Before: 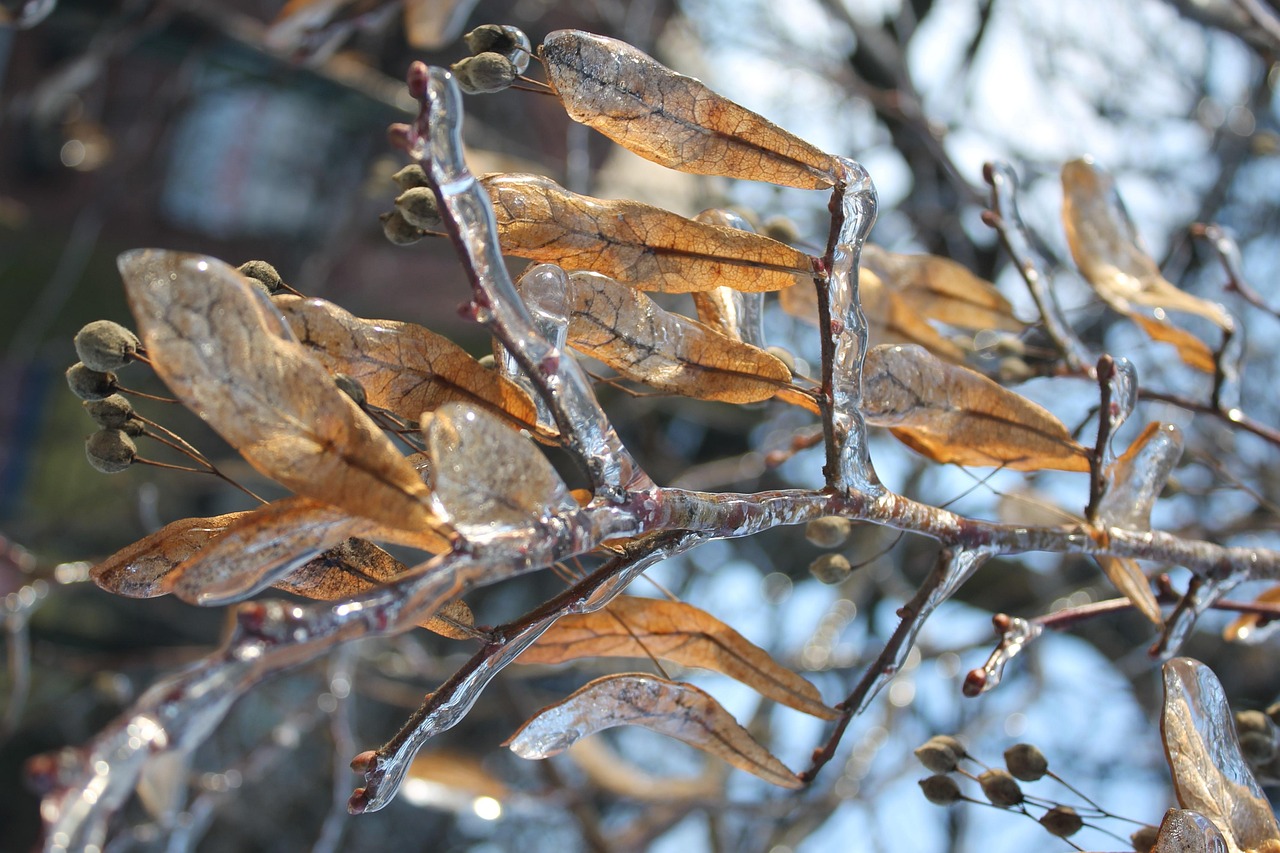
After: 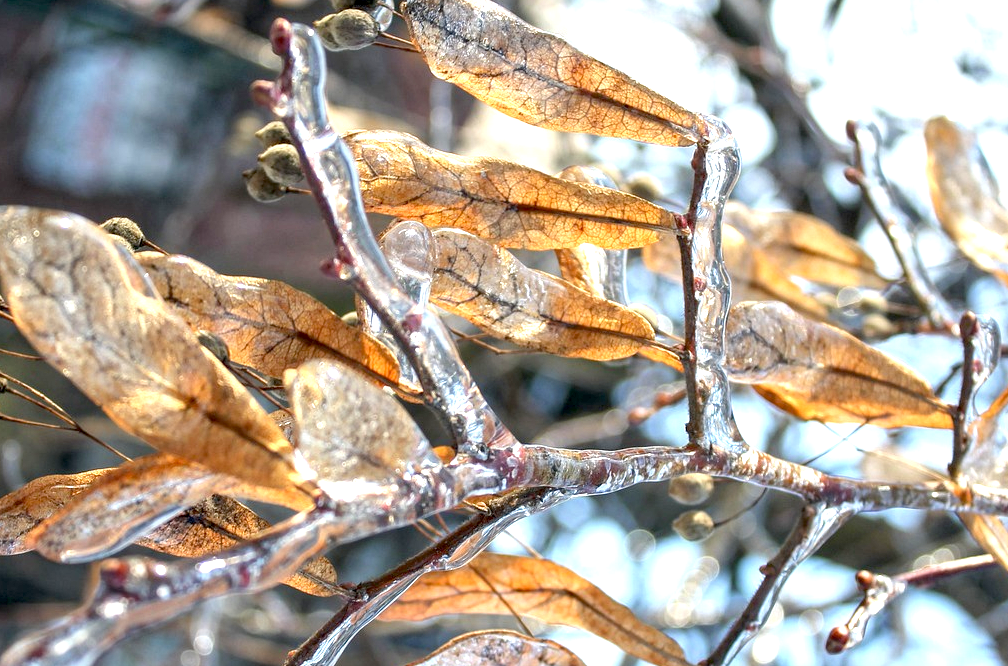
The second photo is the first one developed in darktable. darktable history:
exposure: black level correction 0.01, exposure 1 EV, compensate highlight preservation false
crop and rotate: left 10.77%, top 5.1%, right 10.41%, bottom 16.76%
local contrast: on, module defaults
